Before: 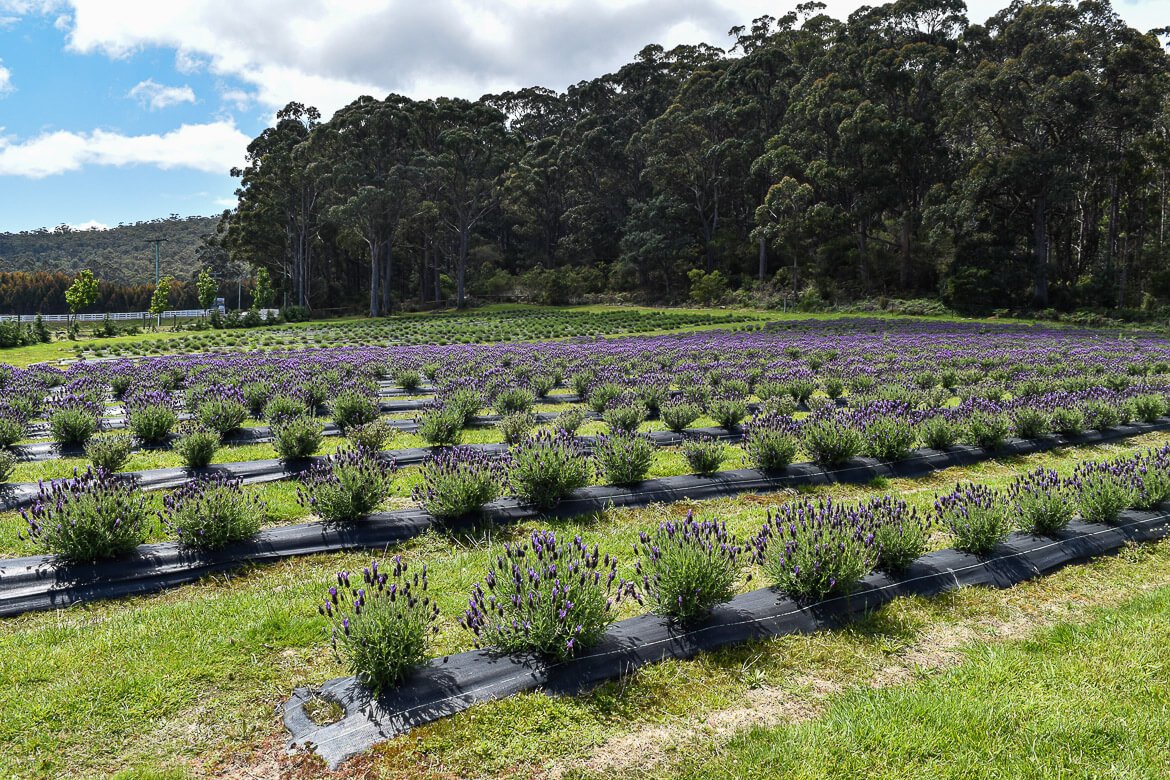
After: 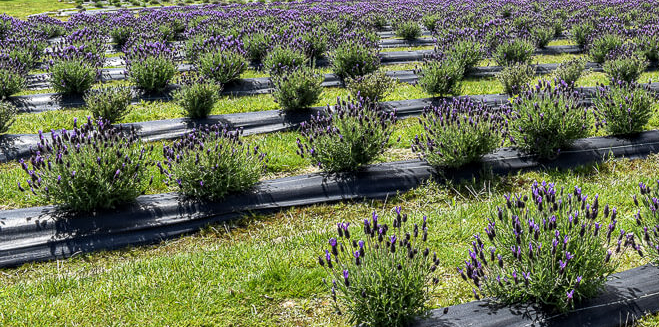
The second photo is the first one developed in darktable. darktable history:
tone equalizer: on, module defaults
local contrast: on, module defaults
crop: top 44.792%, right 43.605%, bottom 13.205%
